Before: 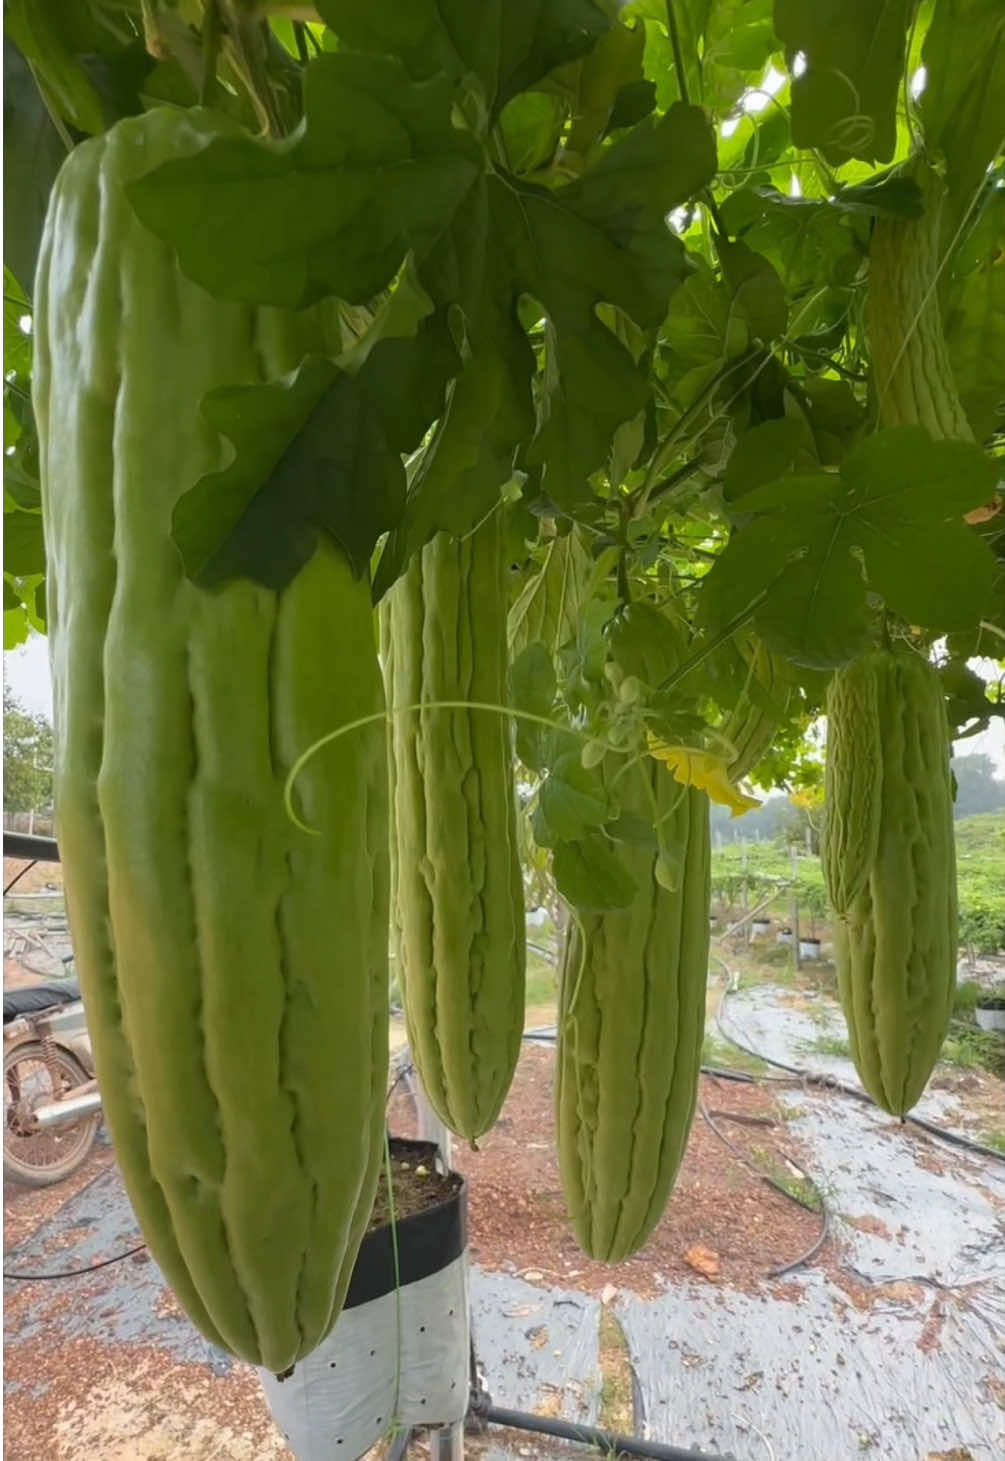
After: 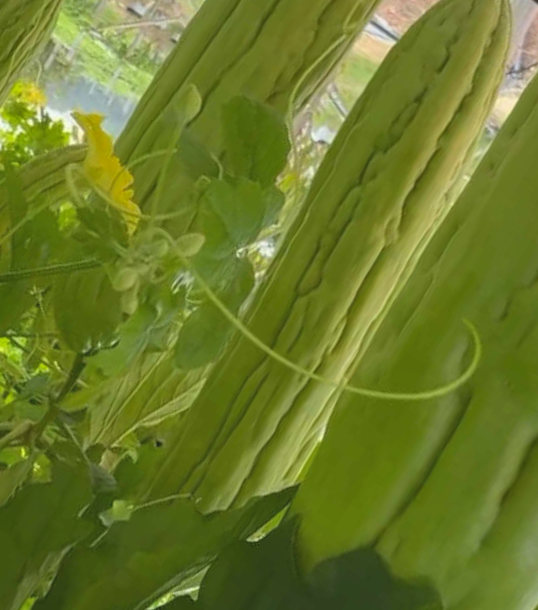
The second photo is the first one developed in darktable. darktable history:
contrast brightness saturation: contrast -0.104, brightness 0.049, saturation 0.08
shadows and highlights: radius 172.5, shadows 26.12, white point adjustment 3.29, highlights -67.99, soften with gaussian
crop and rotate: angle 148.35°, left 9.132%, top 15.6%, right 4.373%, bottom 16.979%
